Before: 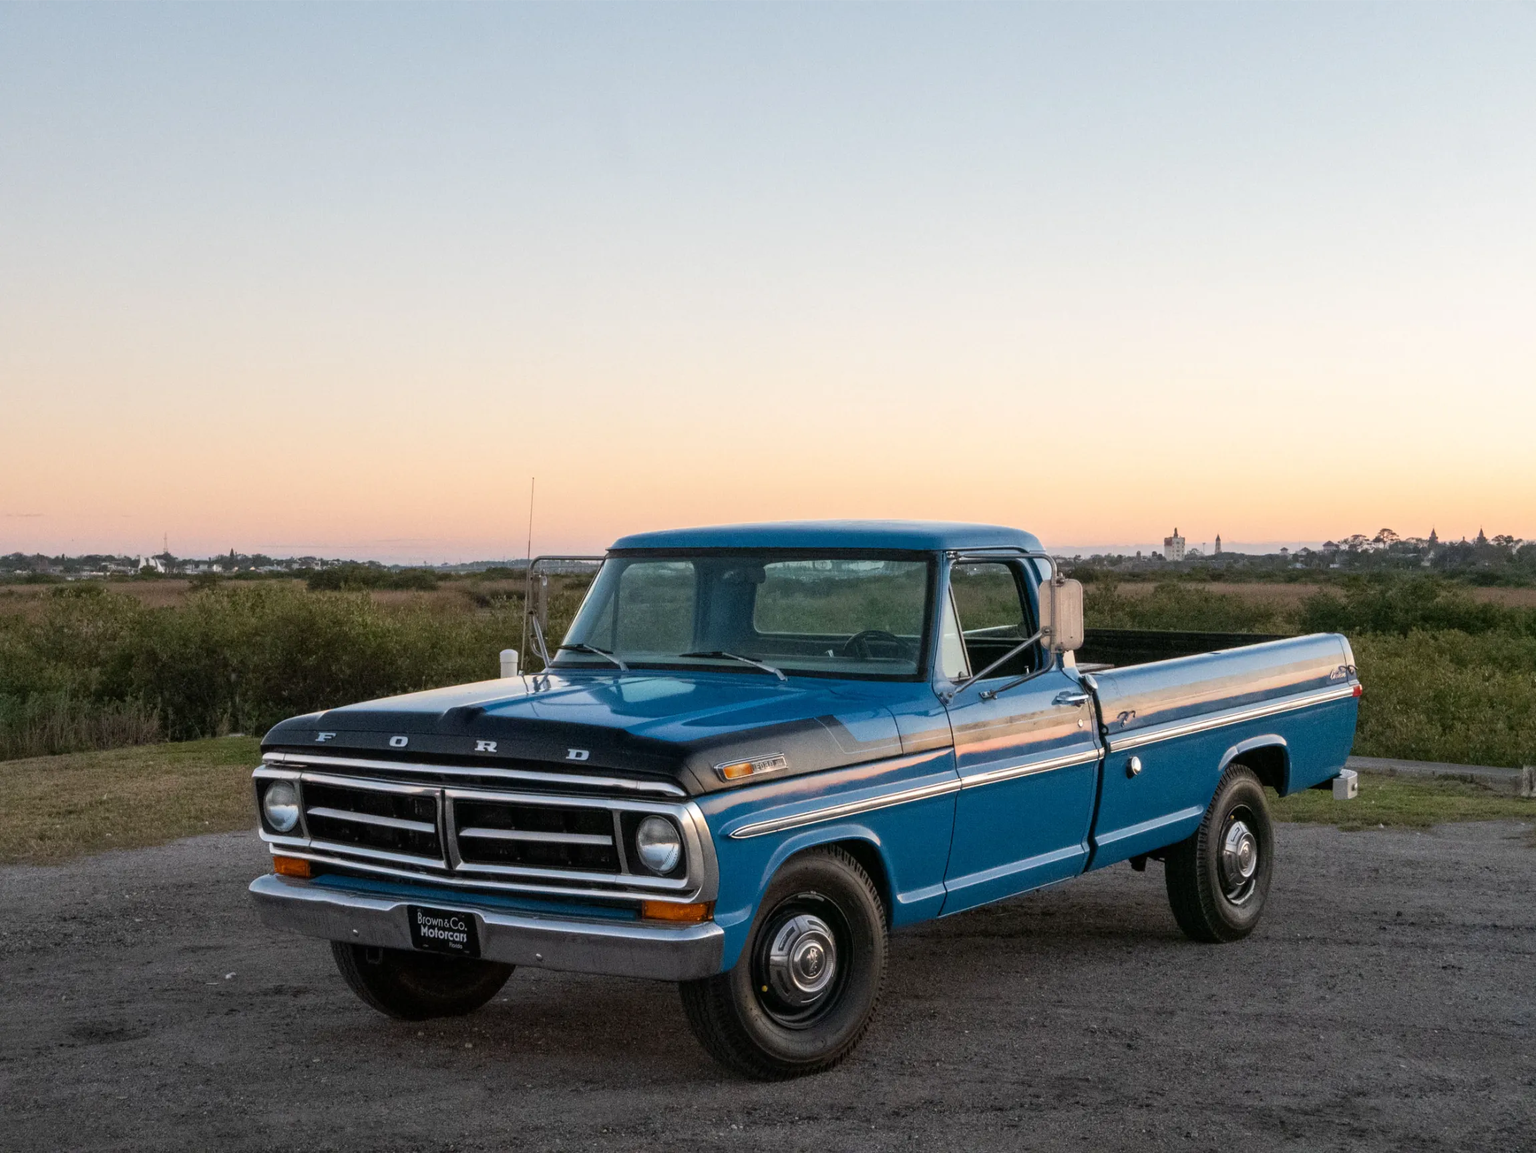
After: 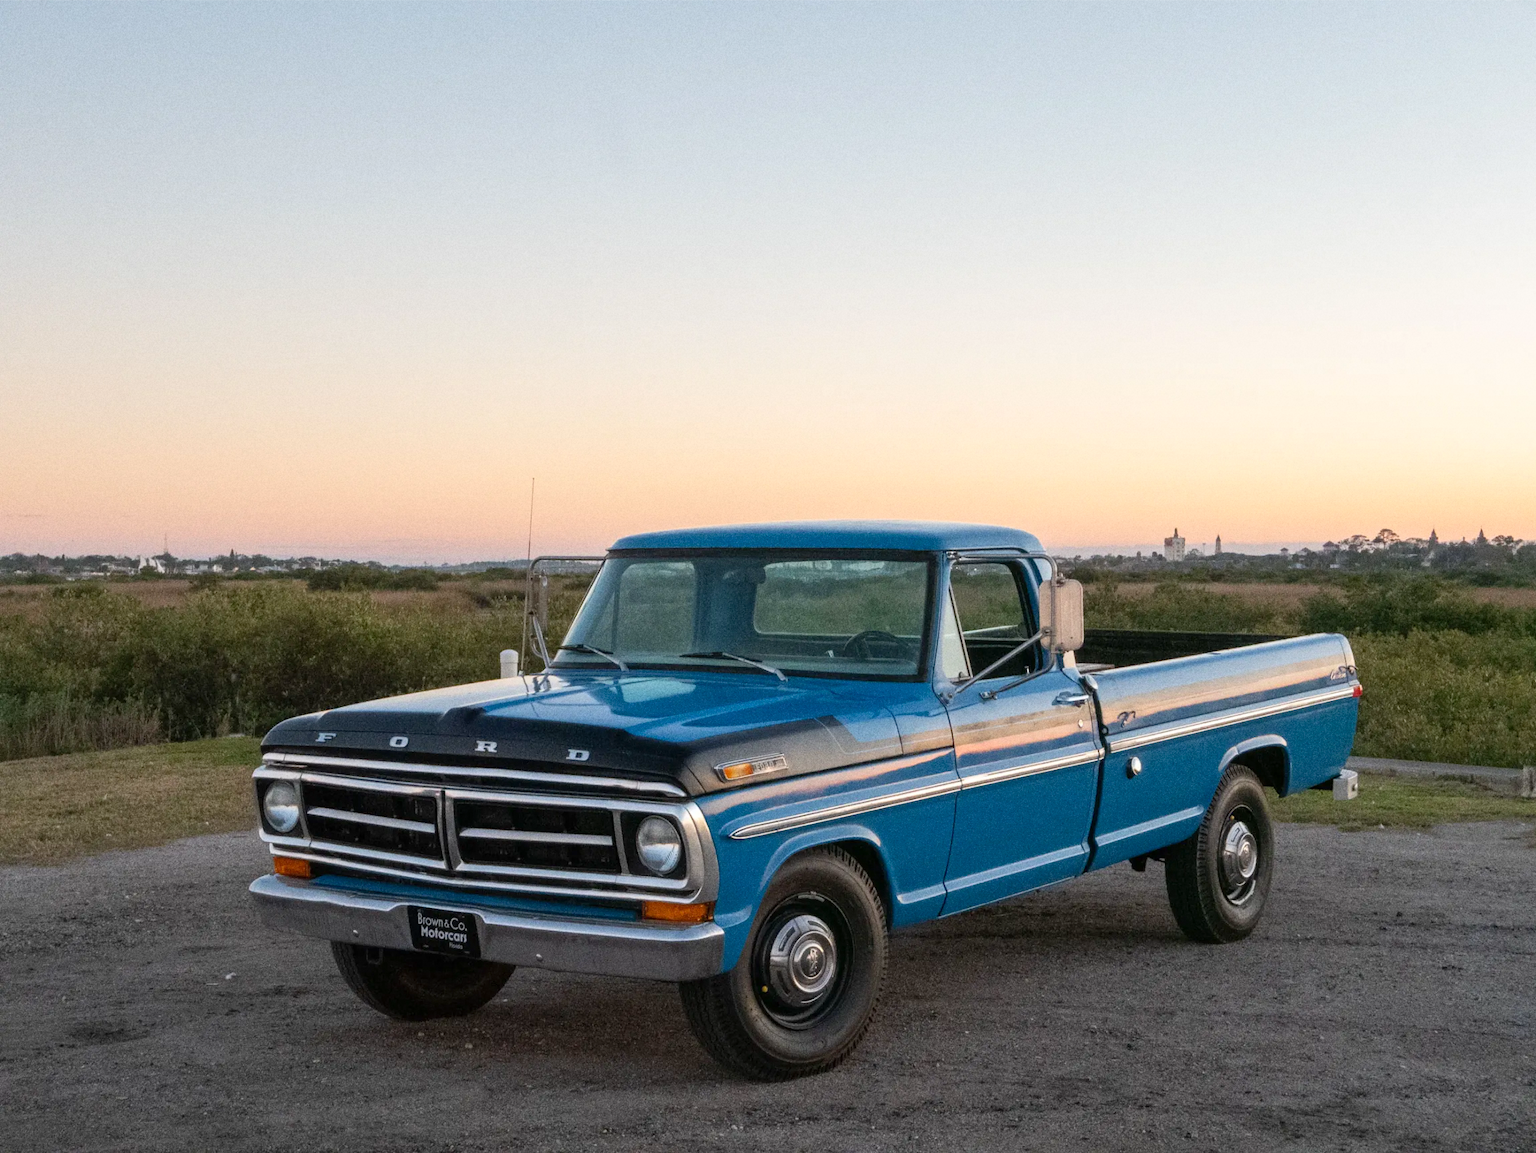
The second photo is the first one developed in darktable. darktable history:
grain: strength 26%
levels: levels [0, 0.478, 1]
